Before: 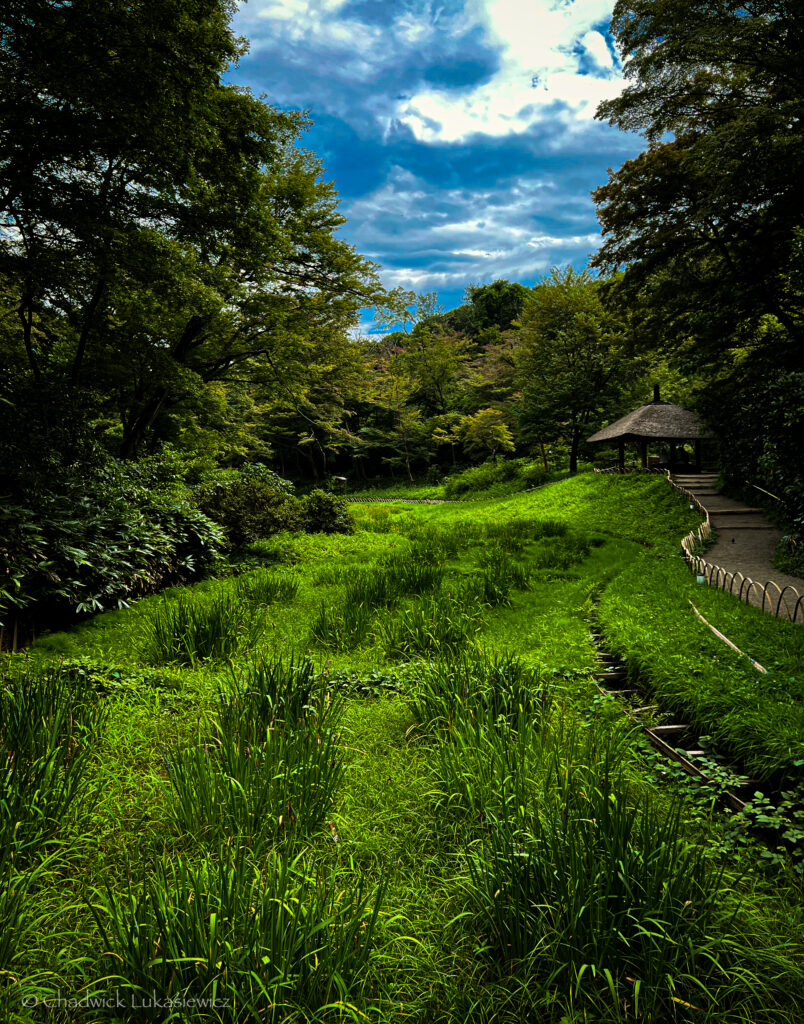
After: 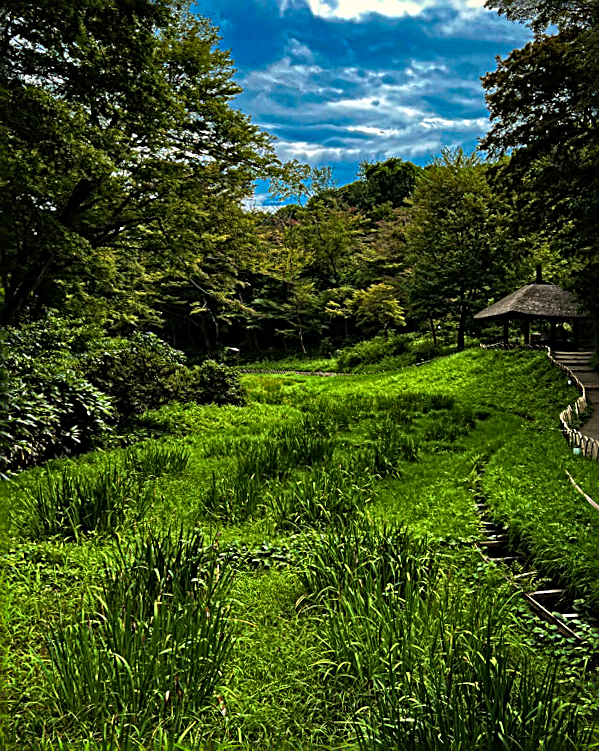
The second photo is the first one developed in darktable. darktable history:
crop: left 16.768%, top 8.653%, right 8.362%, bottom 12.485%
rotate and perspective: rotation 0.679°, lens shift (horizontal) 0.136, crop left 0.009, crop right 0.991, crop top 0.078, crop bottom 0.95
haze removal: strength 0.29, distance 0.25, compatibility mode true, adaptive false
sharpen: radius 3.025, amount 0.757
